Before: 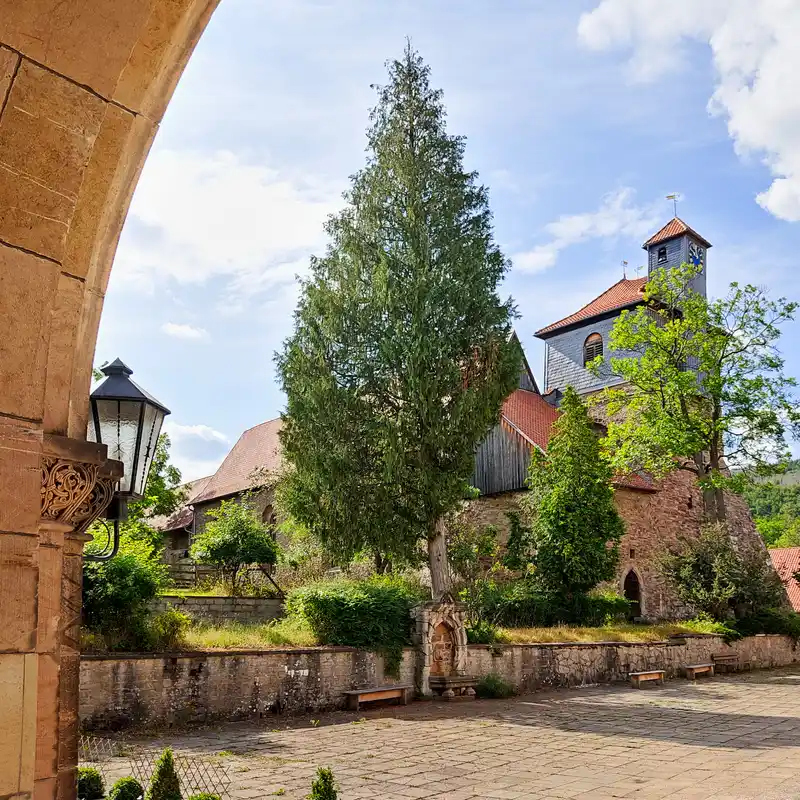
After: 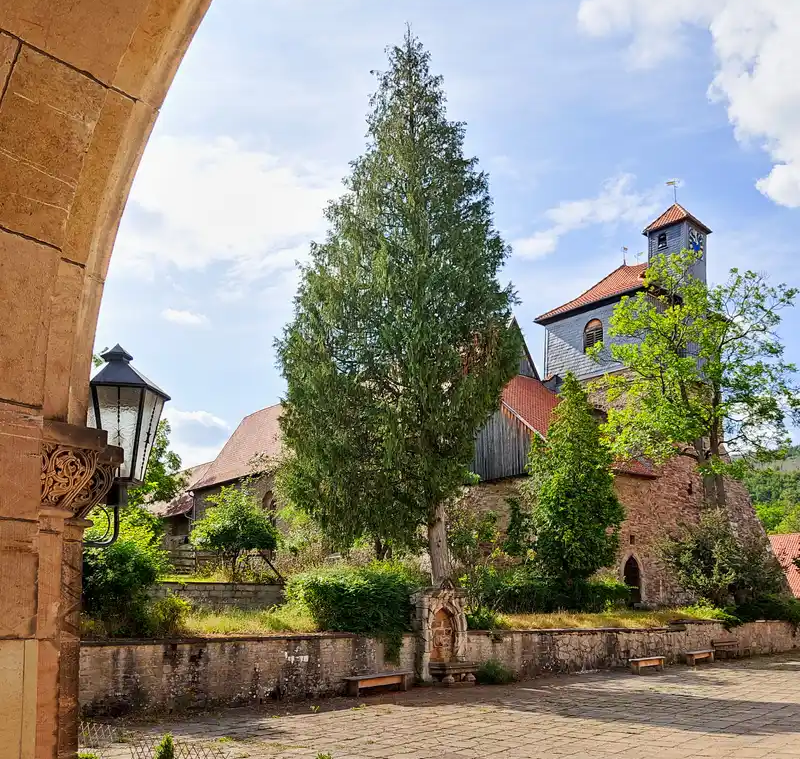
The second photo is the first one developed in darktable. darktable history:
crop and rotate: top 1.913%, bottom 3.209%
